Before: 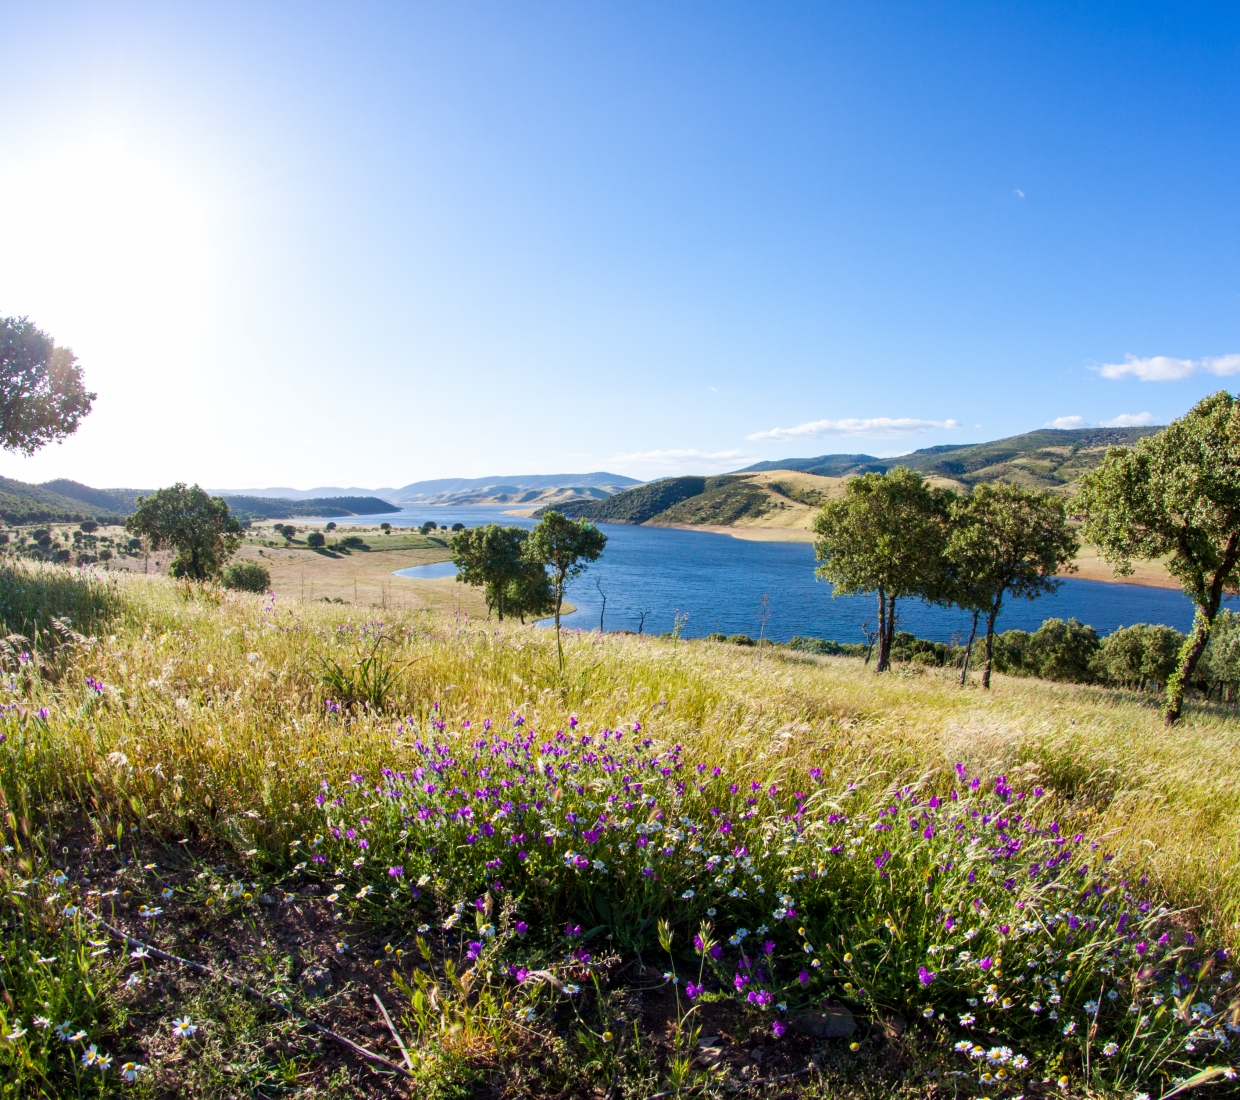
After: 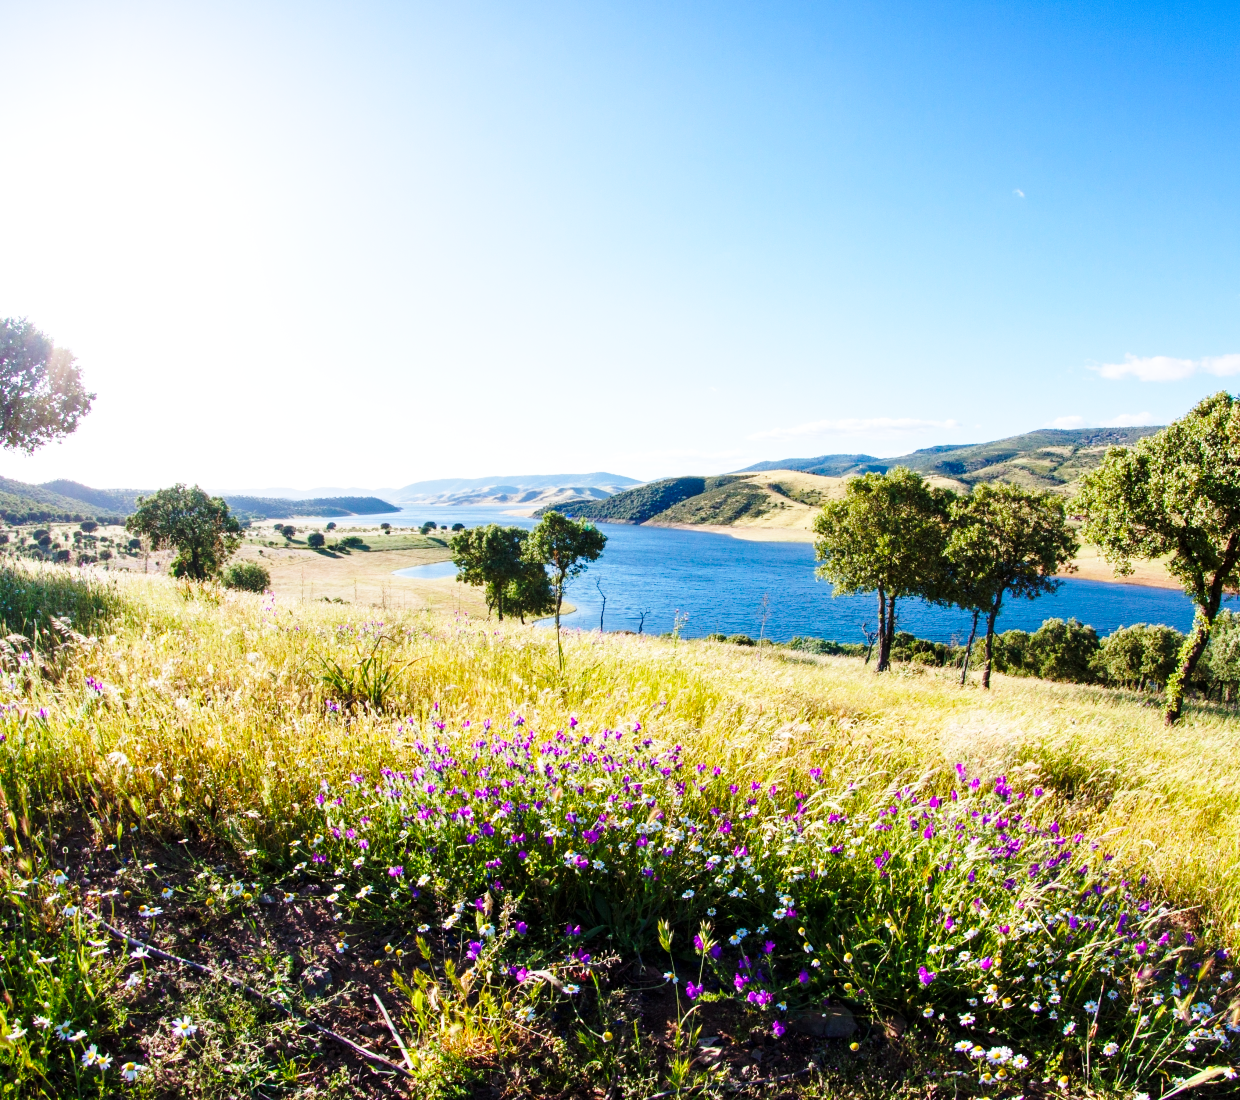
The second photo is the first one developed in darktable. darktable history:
exposure: compensate exposure bias true, compensate highlight preservation false
base curve: curves: ch0 [(0, 0) (0.036, 0.037) (0.121, 0.228) (0.46, 0.76) (0.859, 0.983) (1, 1)], preserve colors none
